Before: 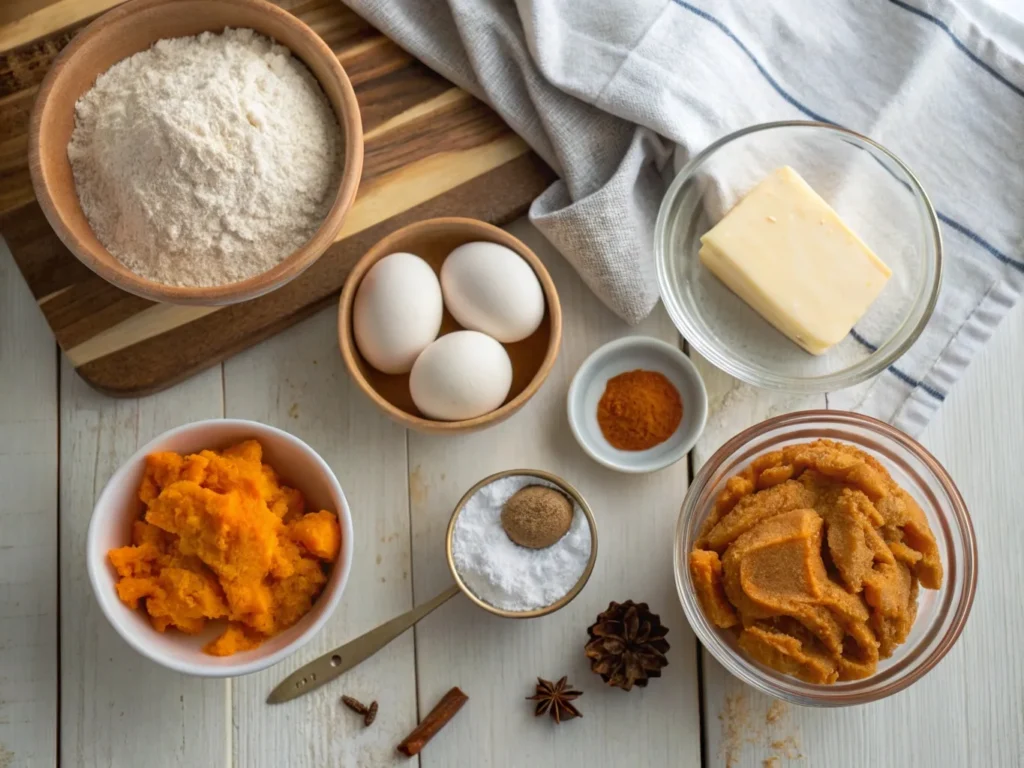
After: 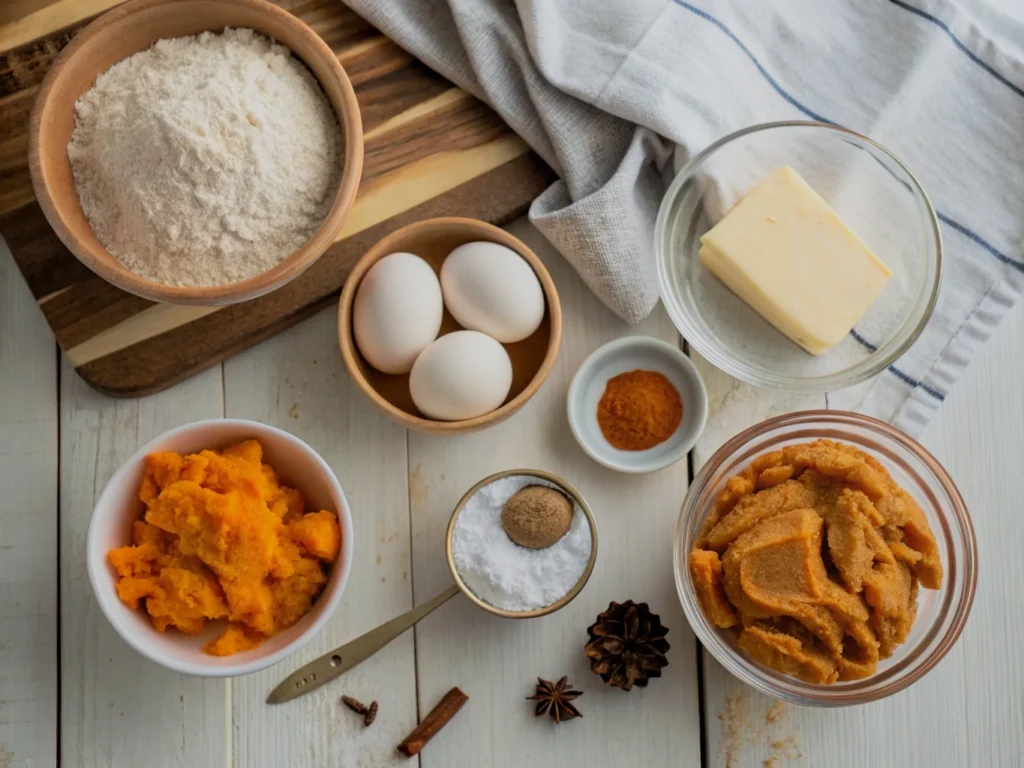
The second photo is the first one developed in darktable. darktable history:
filmic rgb: black relative exposure -7.8 EV, white relative exposure 4.32 EV, hardness 3.89, color science v6 (2022)
